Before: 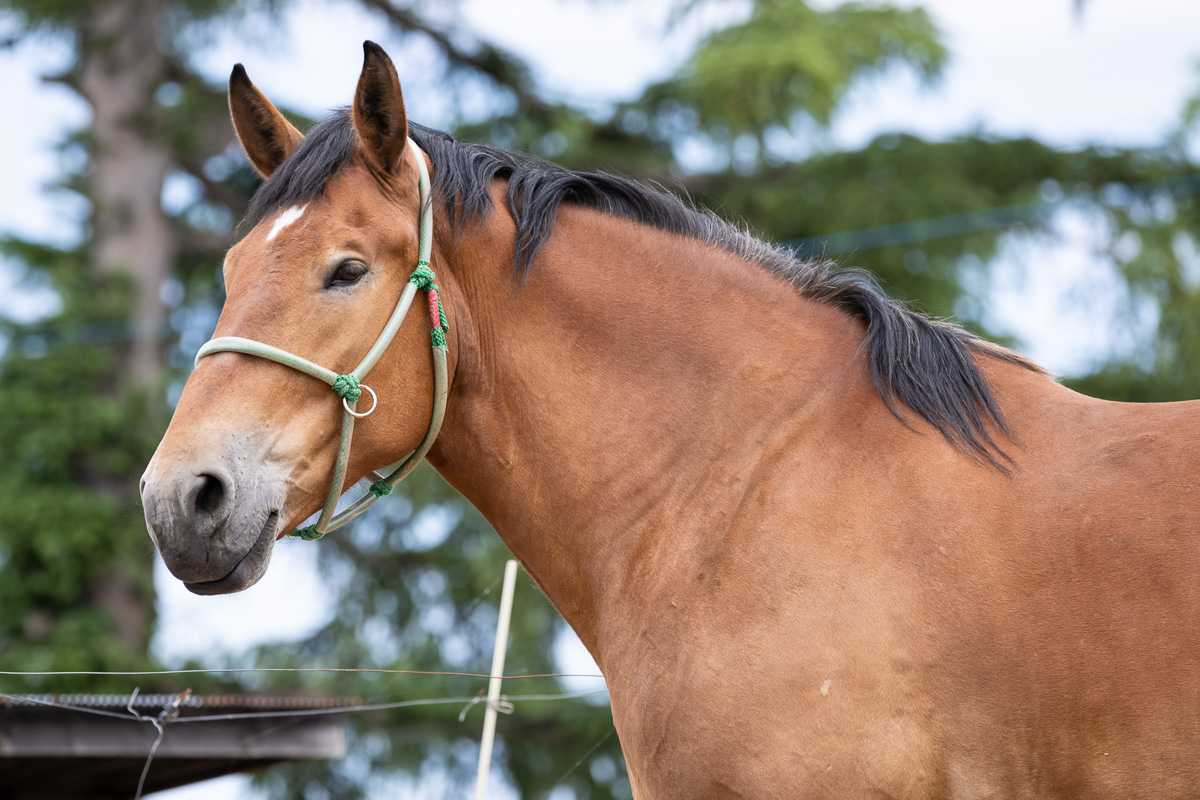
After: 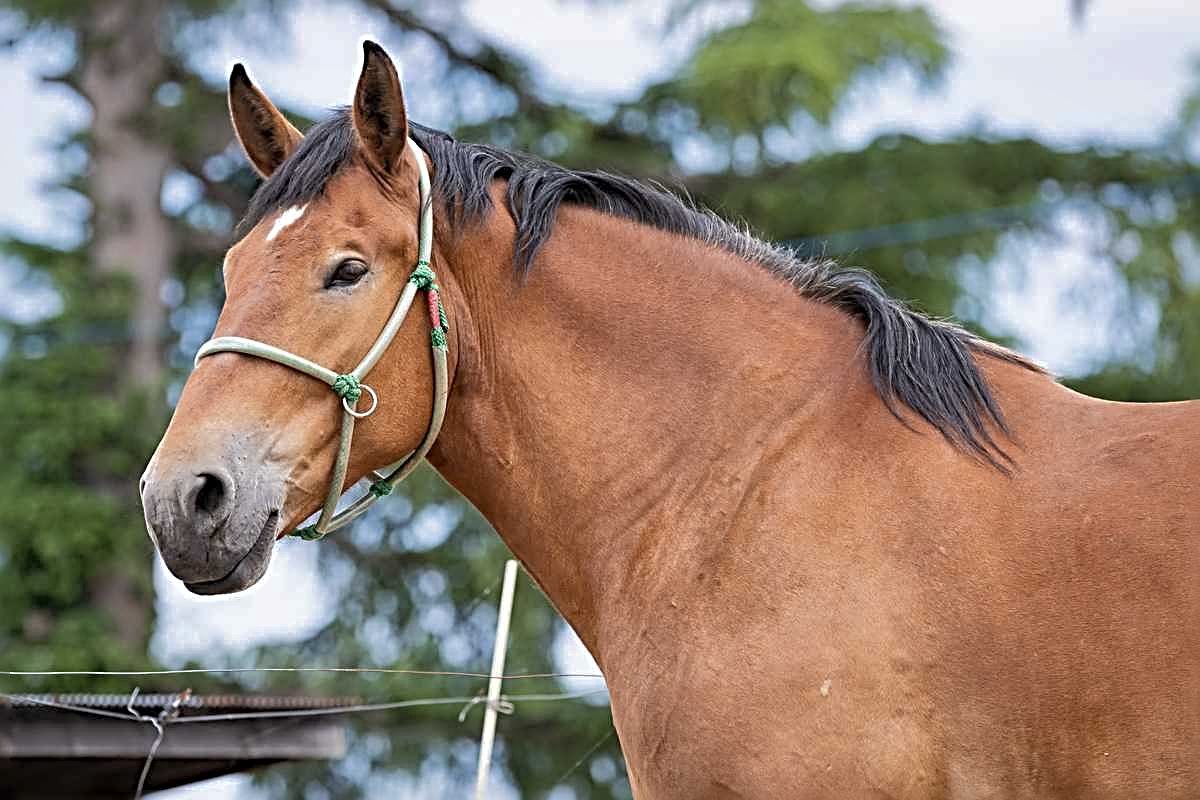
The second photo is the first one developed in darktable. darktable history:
sharpen: radius 3.655, amount 0.943
shadows and highlights: shadows 39.41, highlights -60.09
